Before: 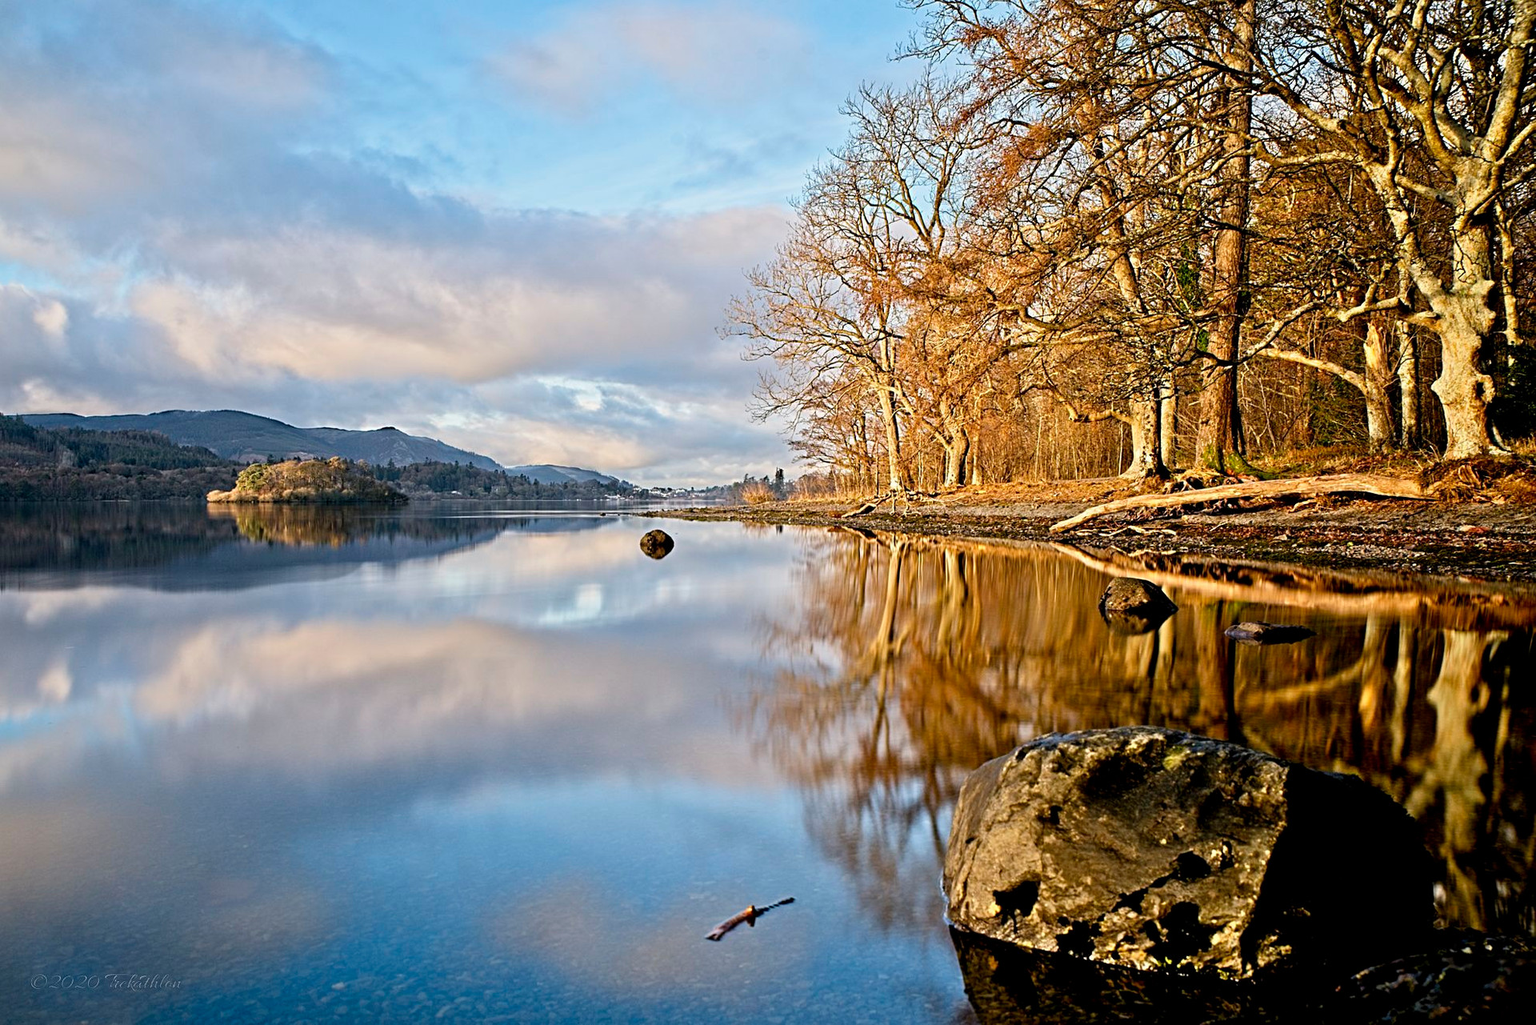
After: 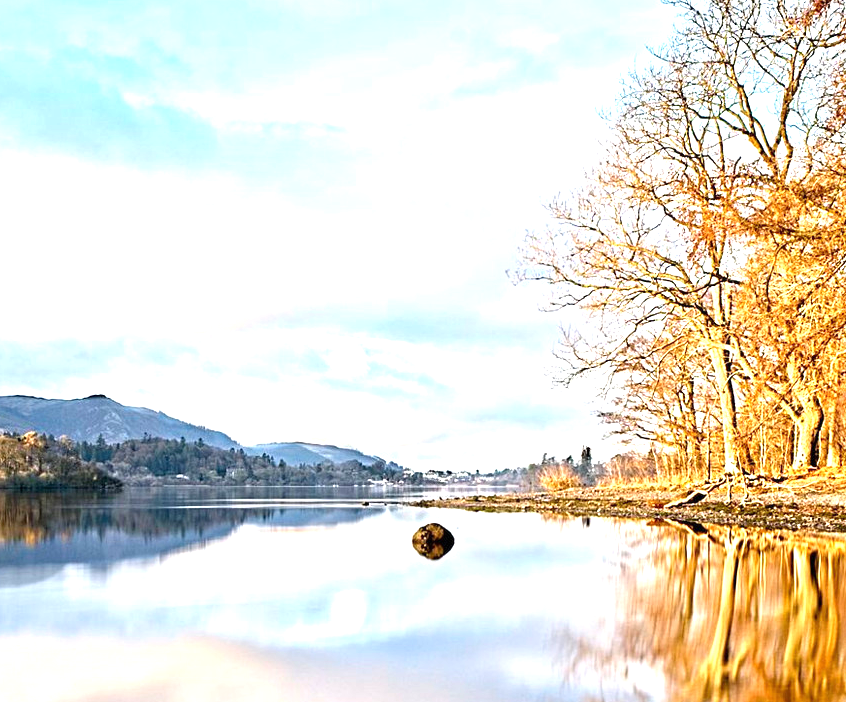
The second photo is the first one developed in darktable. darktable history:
crop: left 20.248%, top 10.86%, right 35.675%, bottom 34.321%
exposure: black level correction 0, exposure 1.198 EV, compensate exposure bias true, compensate highlight preservation false
